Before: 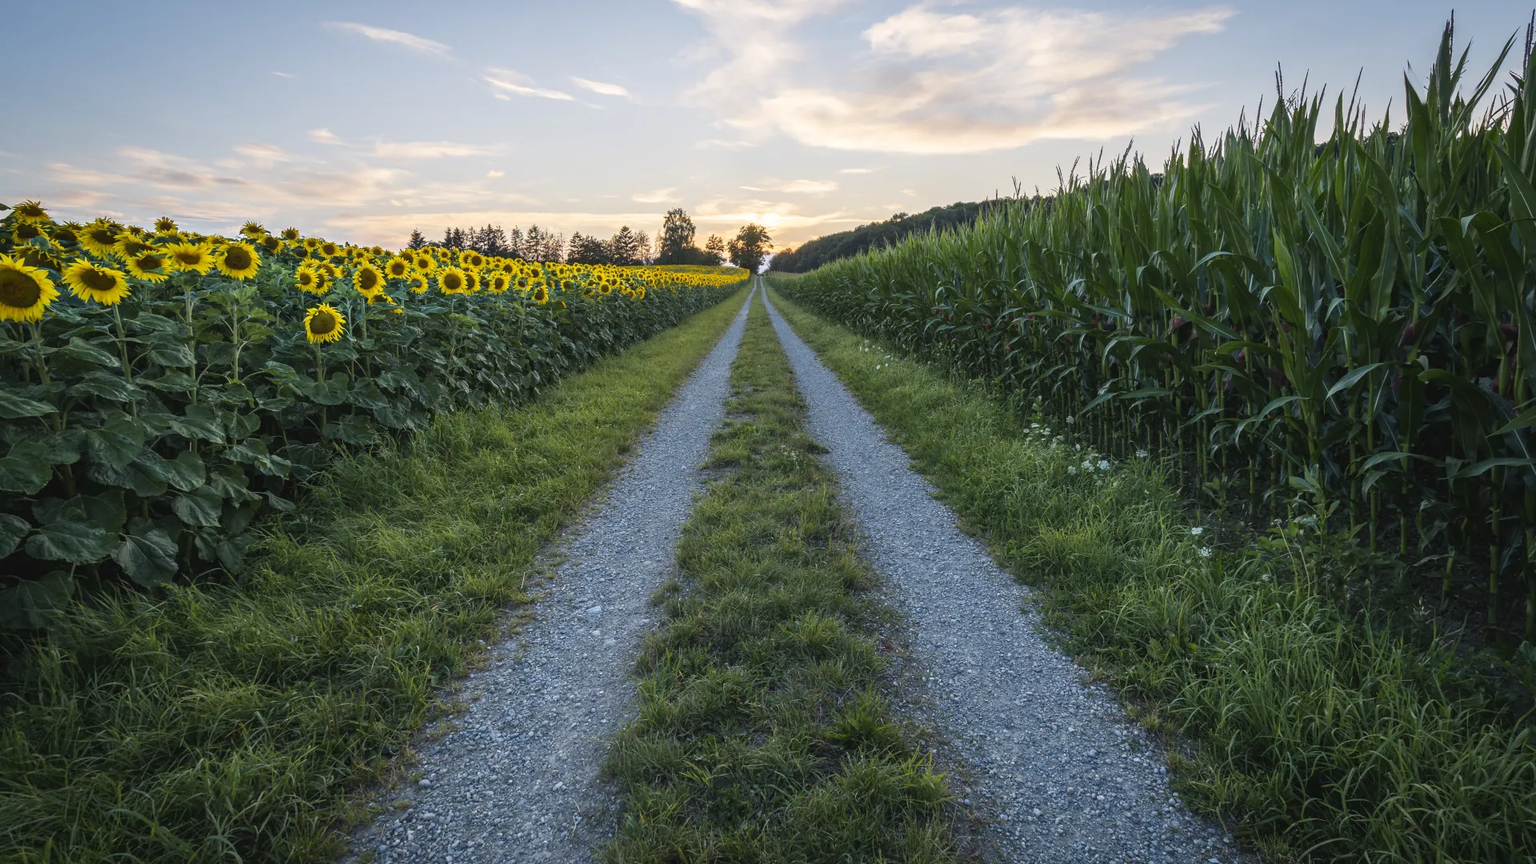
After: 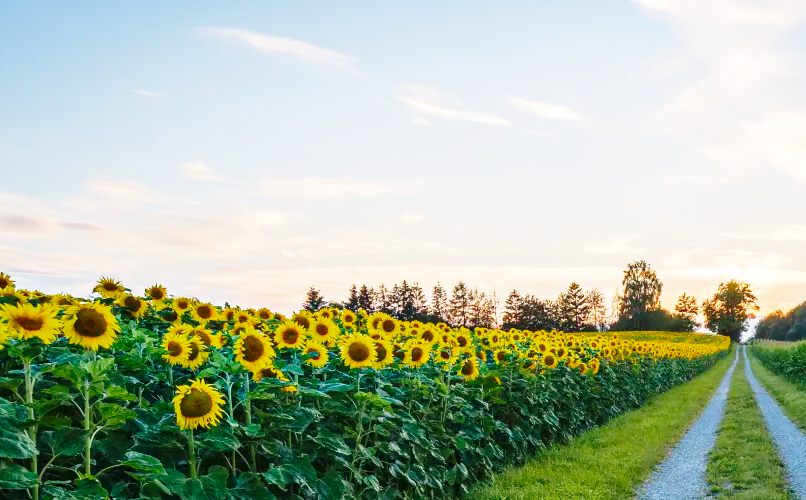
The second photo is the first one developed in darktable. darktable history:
crop and rotate: left 10.817%, top 0.062%, right 47.194%, bottom 53.626%
velvia: strength 21.76%
base curve: curves: ch0 [(0, 0) (0.028, 0.03) (0.121, 0.232) (0.46, 0.748) (0.859, 0.968) (1, 1)], preserve colors none
vibrance: vibrance 95.34%
